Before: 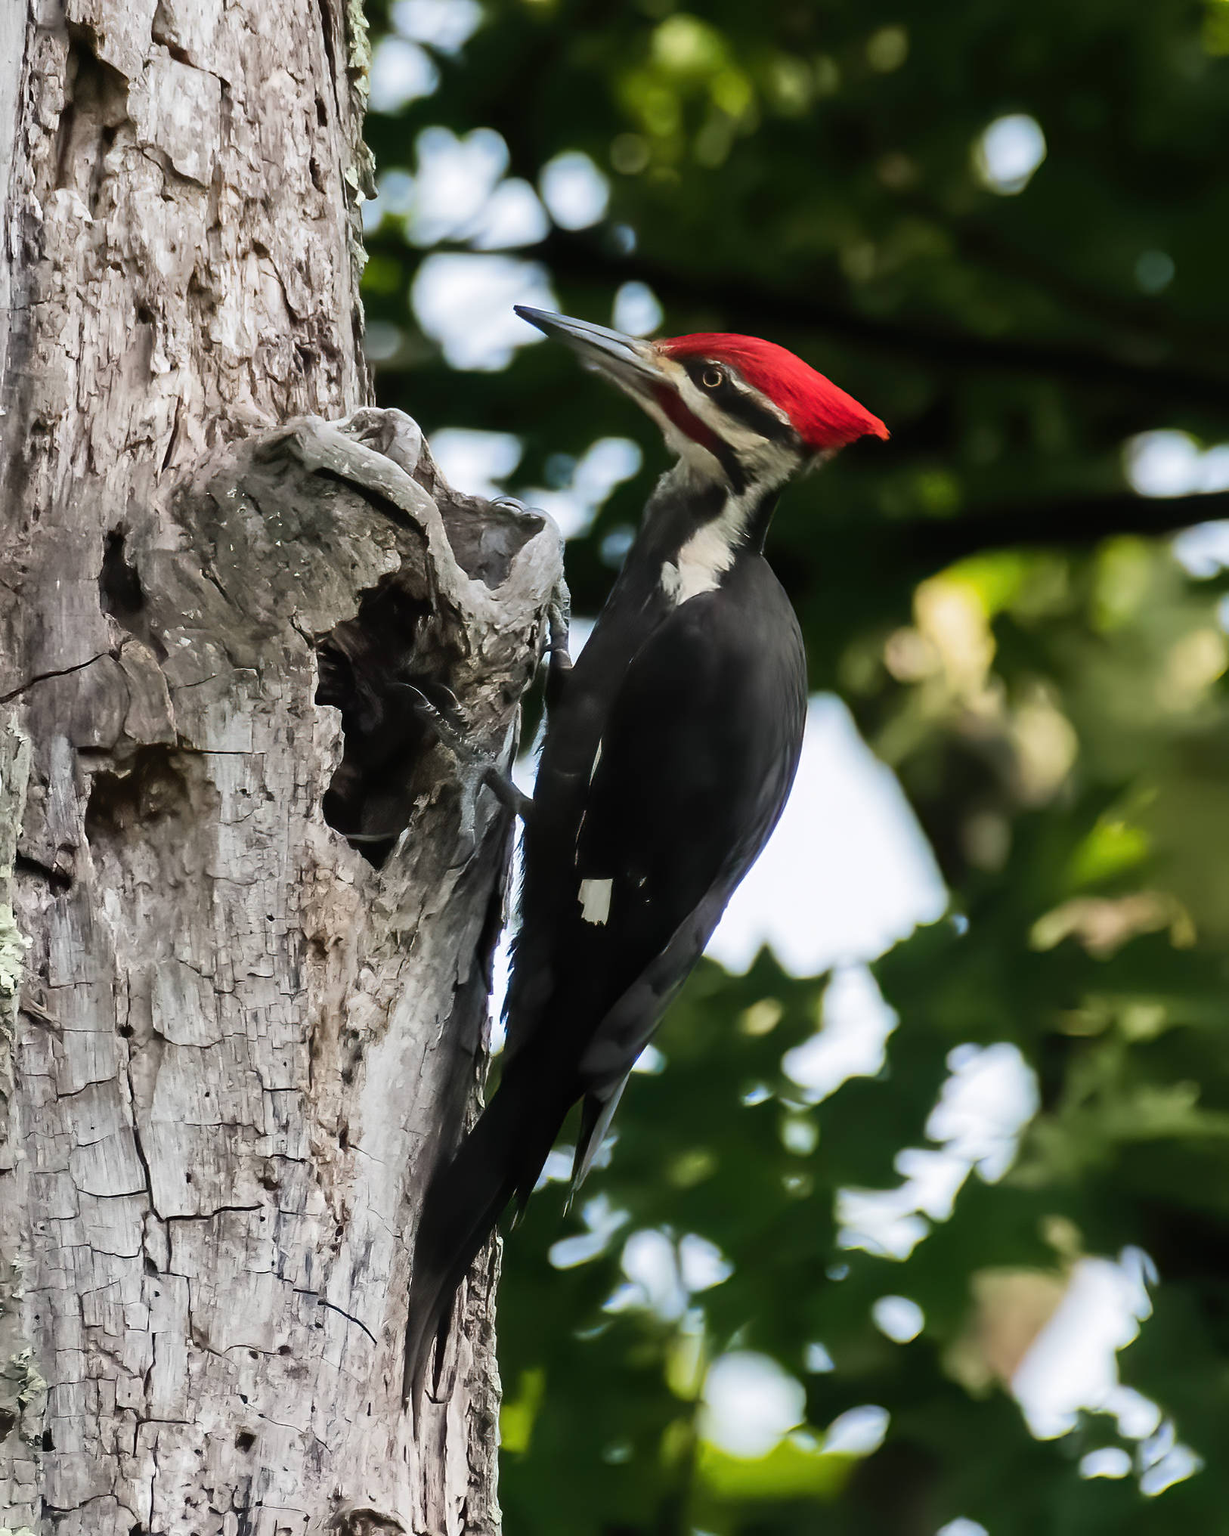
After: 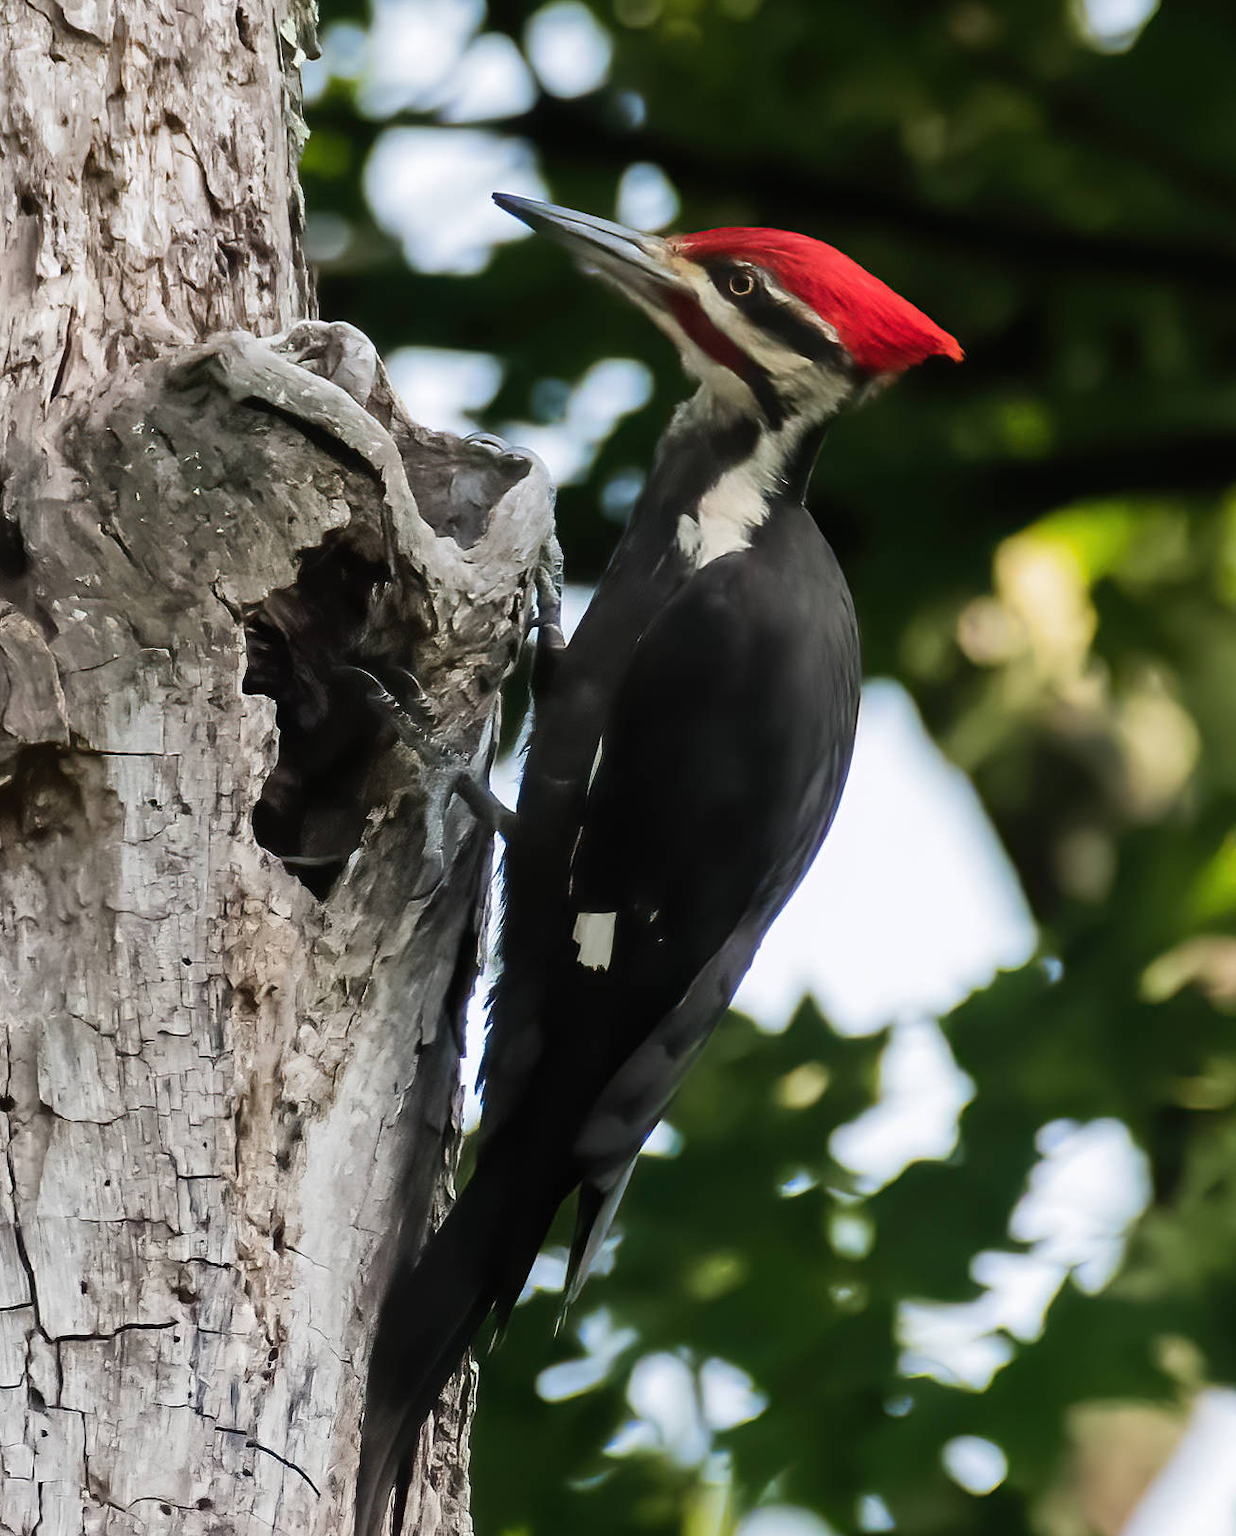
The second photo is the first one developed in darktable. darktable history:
crop and rotate: left 9.941%, top 9.922%, right 9.92%, bottom 10.397%
